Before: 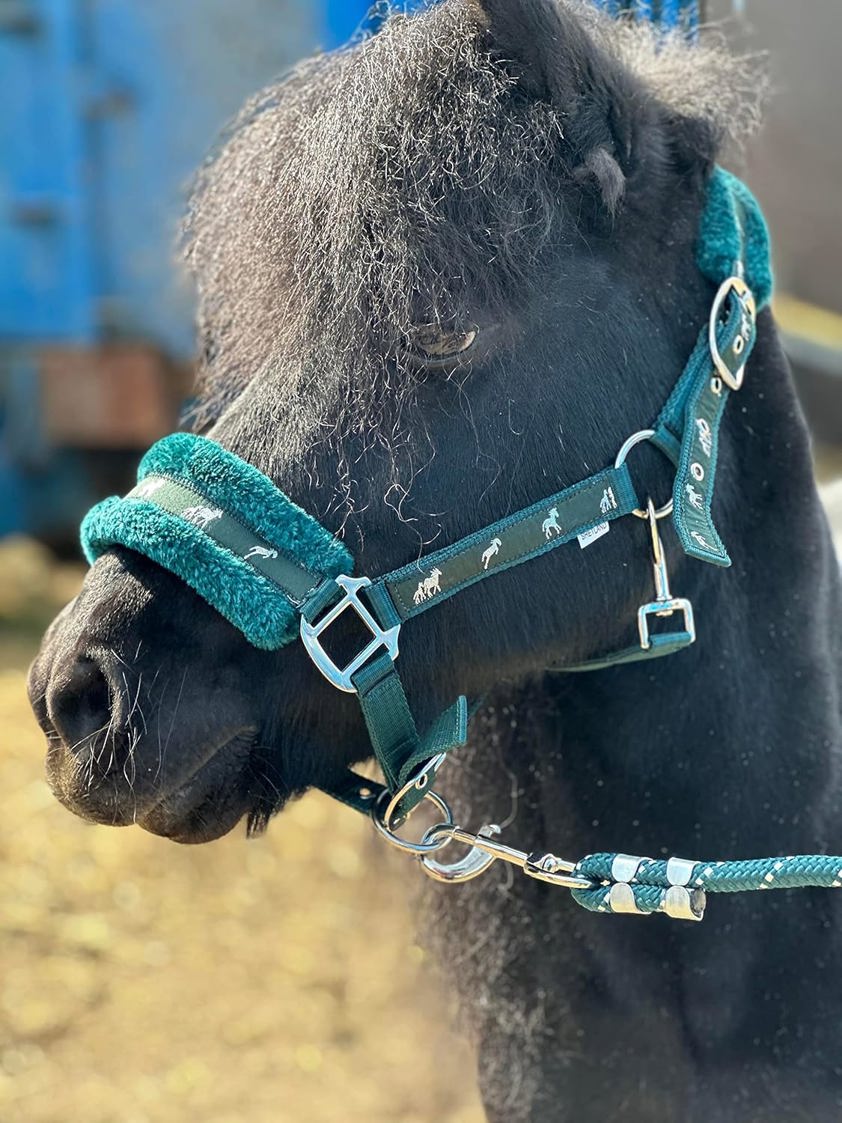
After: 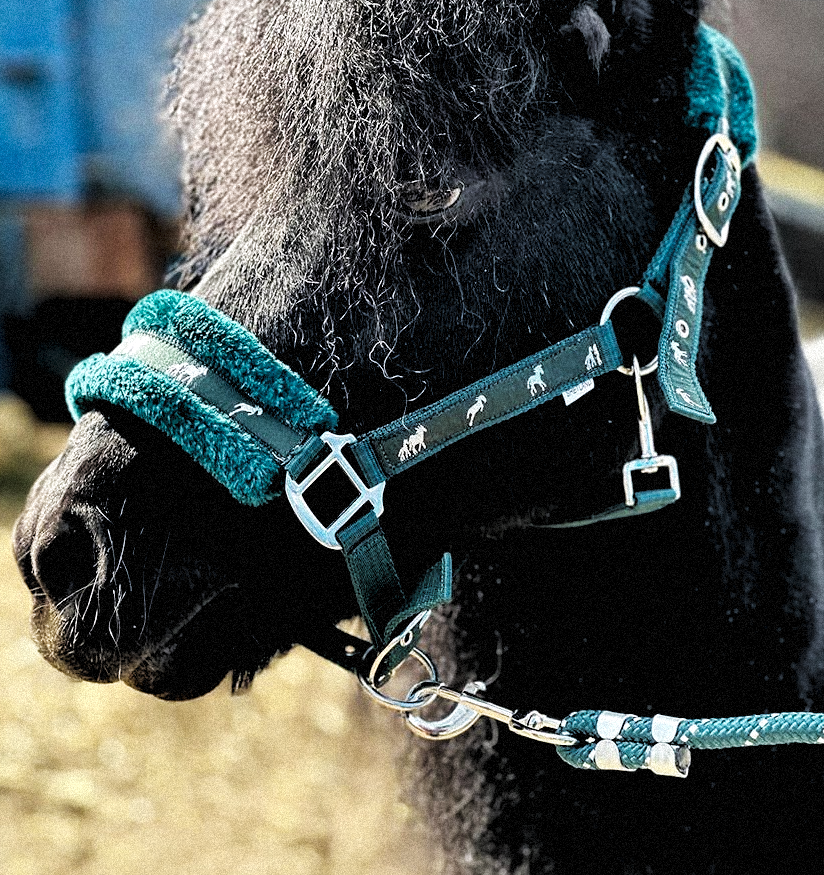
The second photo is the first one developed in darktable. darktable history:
exposure: exposure 0.014 EV, compensate highlight preservation false
white balance: red 1.004, blue 1.024
crop and rotate: left 1.814%, top 12.818%, right 0.25%, bottom 9.225%
local contrast: mode bilateral grid, contrast 20, coarseness 50, detail 150%, midtone range 0.2
grain: coarseness 9.38 ISO, strength 34.99%, mid-tones bias 0%
levels: levels [0.182, 0.542, 0.902]
filmic rgb: black relative exposure -16 EV, white relative exposure 5.31 EV, hardness 5.9, contrast 1.25, preserve chrominance no, color science v5 (2021)
